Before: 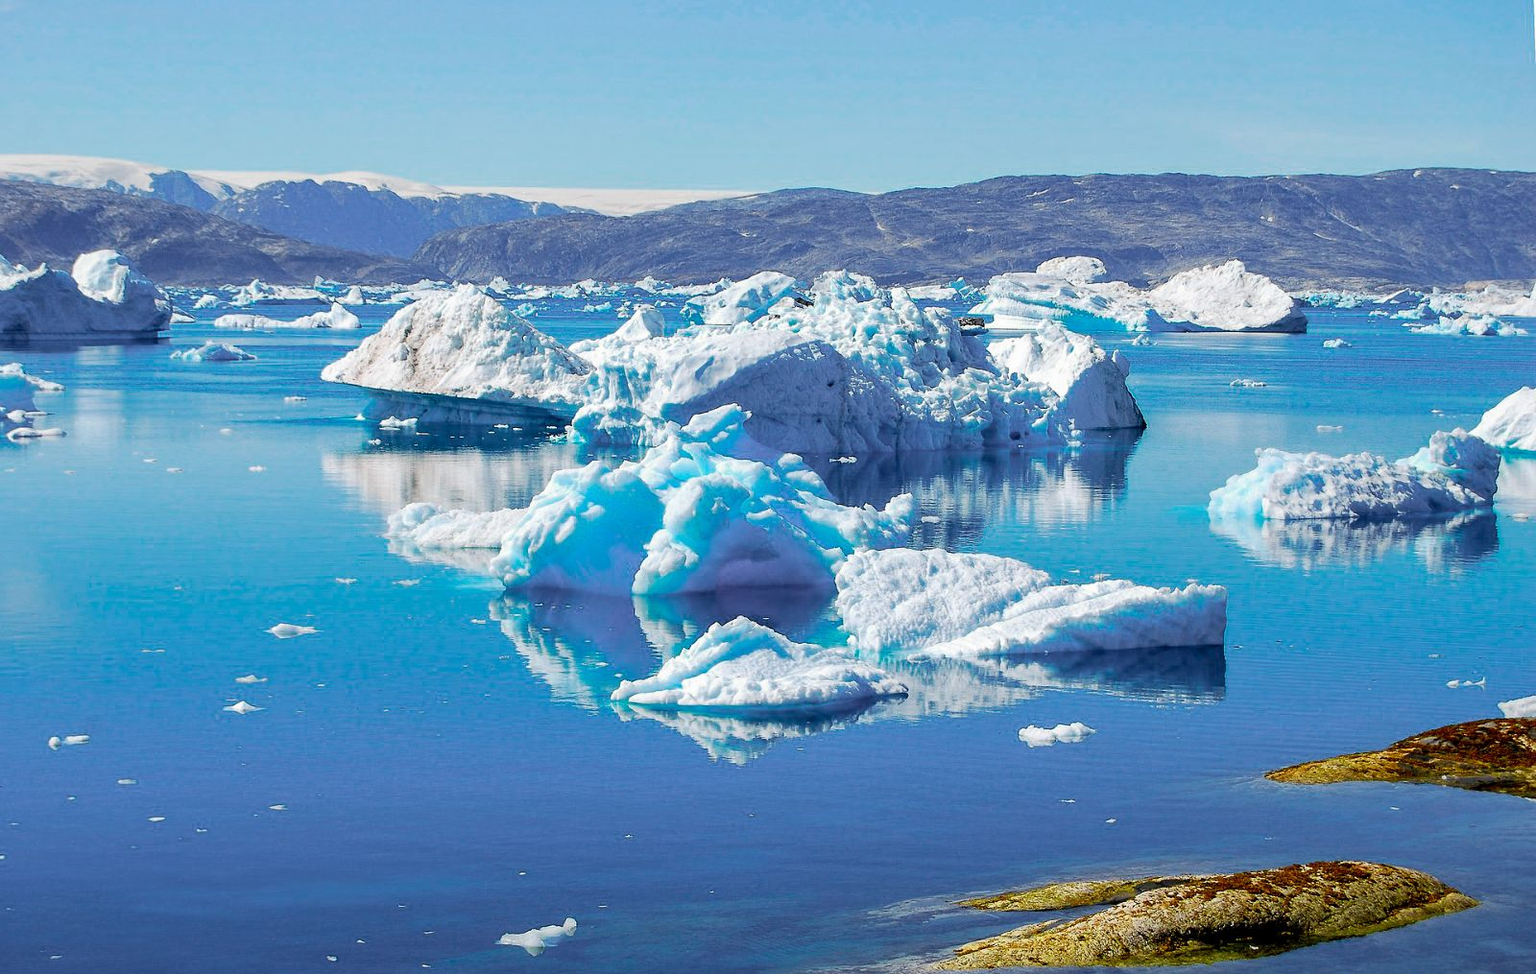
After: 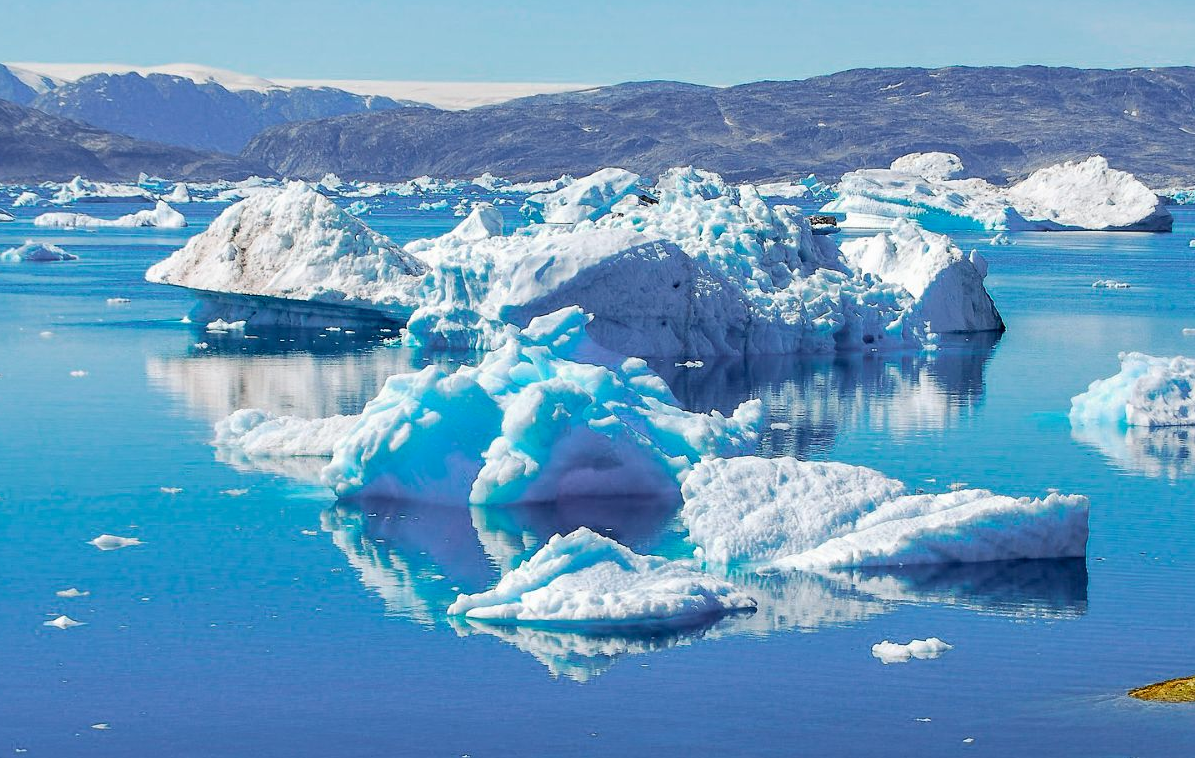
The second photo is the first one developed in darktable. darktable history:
crop and rotate: left 11.831%, top 11.346%, right 13.429%, bottom 13.899%
exposure: black level correction 0.001, compensate highlight preservation false
